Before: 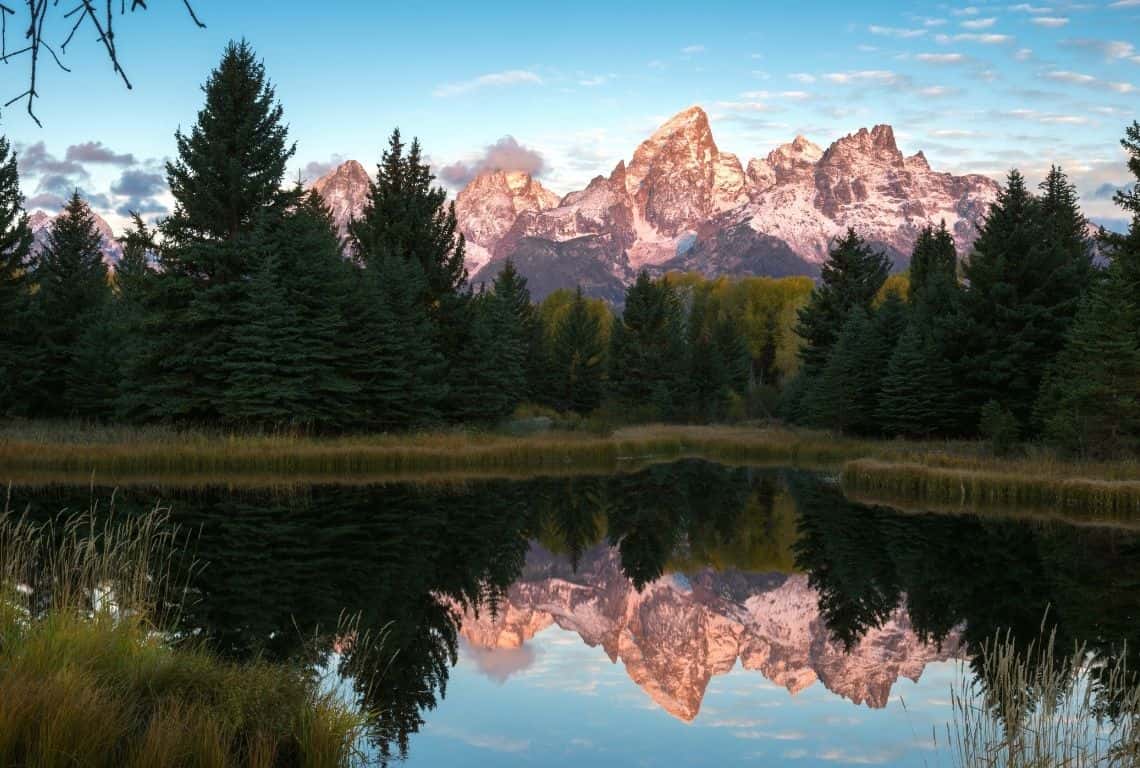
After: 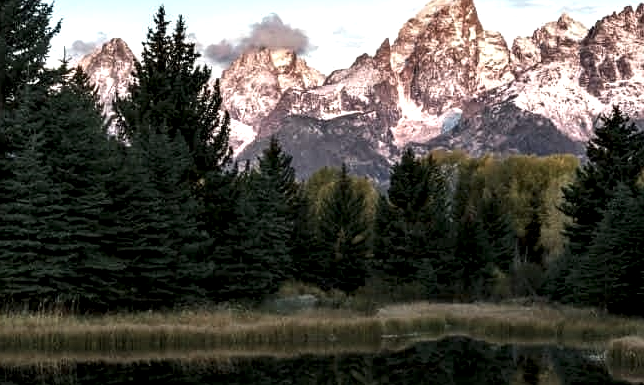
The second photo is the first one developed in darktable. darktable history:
crop: left 20.663%, top 15.957%, right 21.653%, bottom 33.671%
local contrast: highlights 81%, shadows 57%, detail 175%, midtone range 0.598
contrast brightness saturation: contrast 0.103, saturation -0.296
sharpen: amount 0.205
